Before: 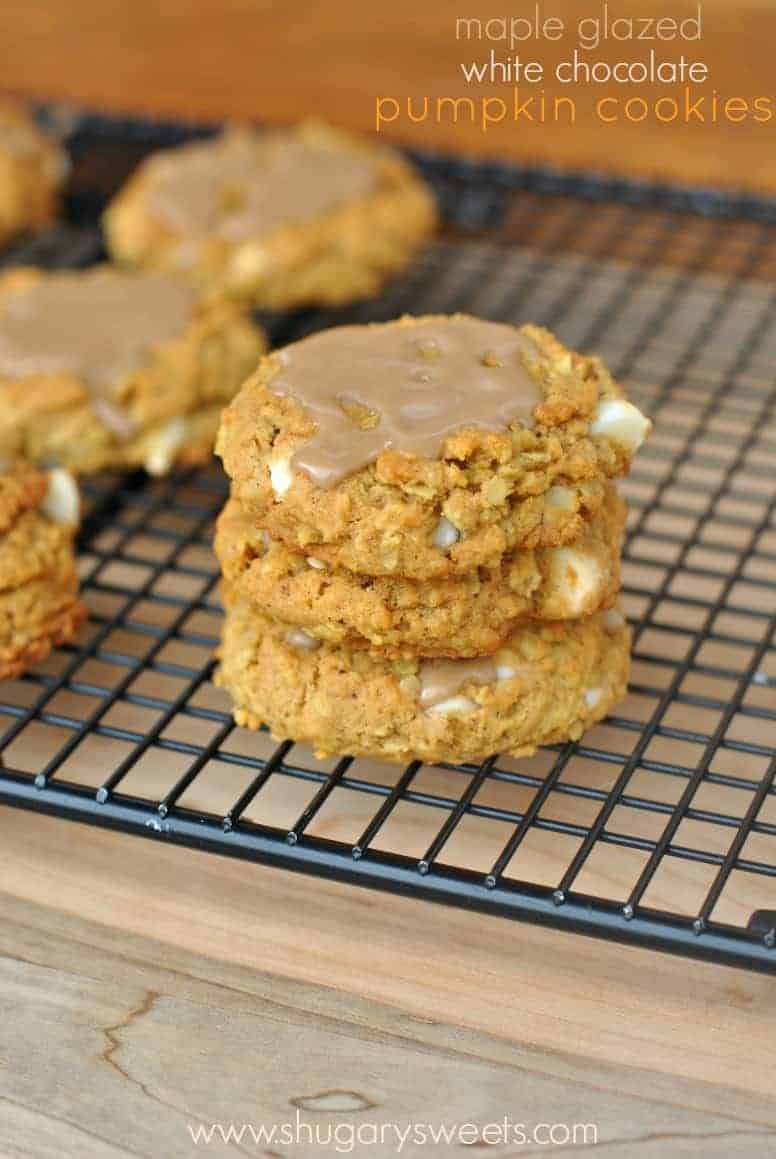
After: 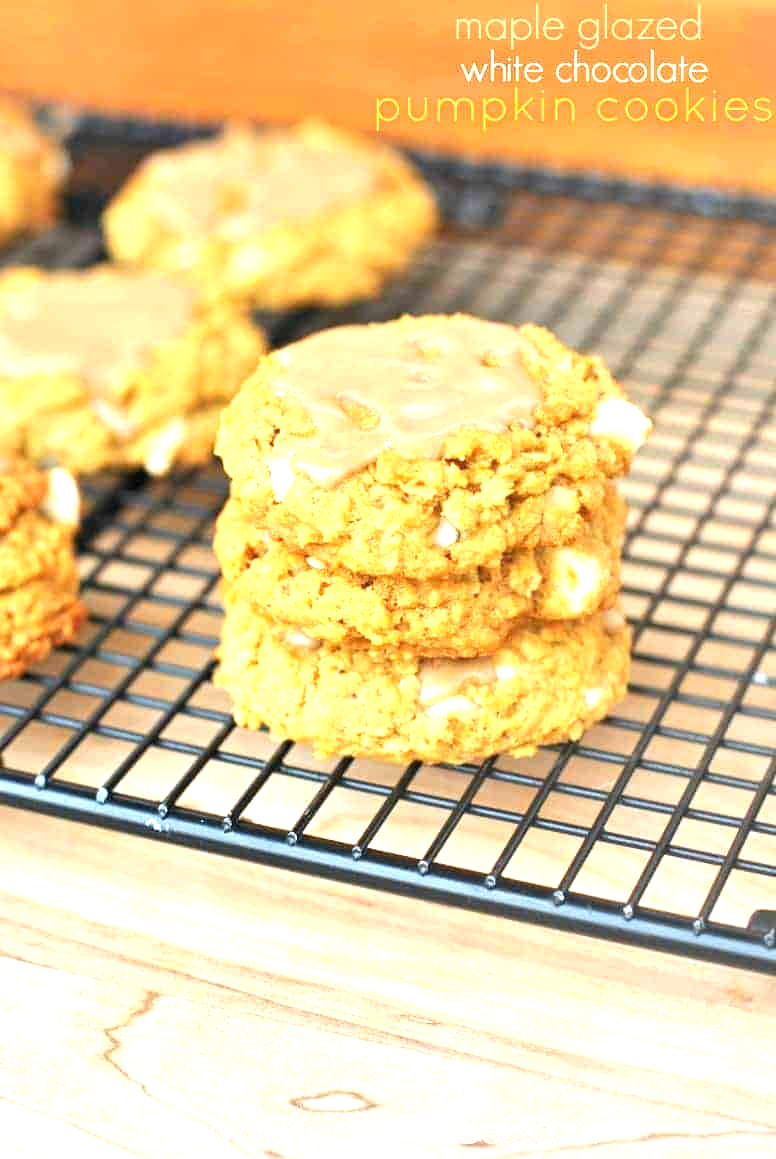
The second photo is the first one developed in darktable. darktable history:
exposure: black level correction 0, exposure 1.466 EV, compensate exposure bias true, compensate highlight preservation false
